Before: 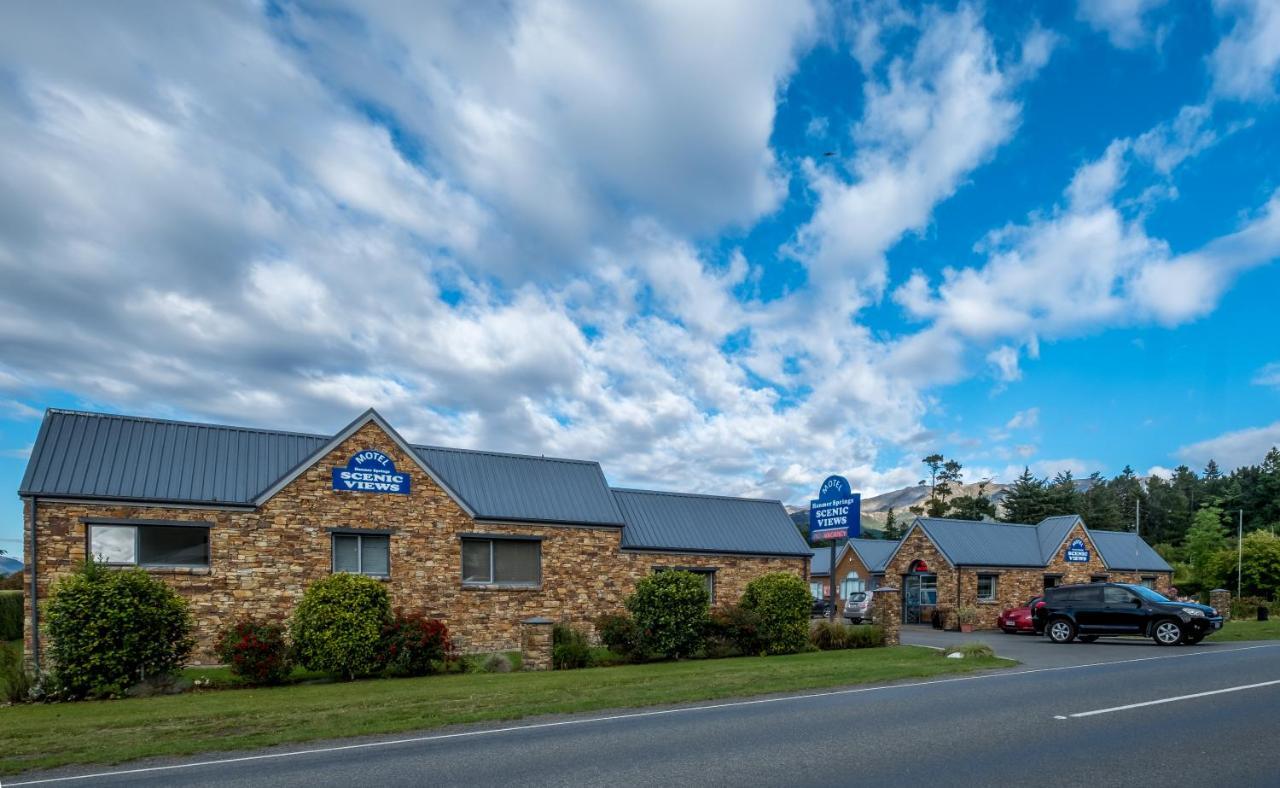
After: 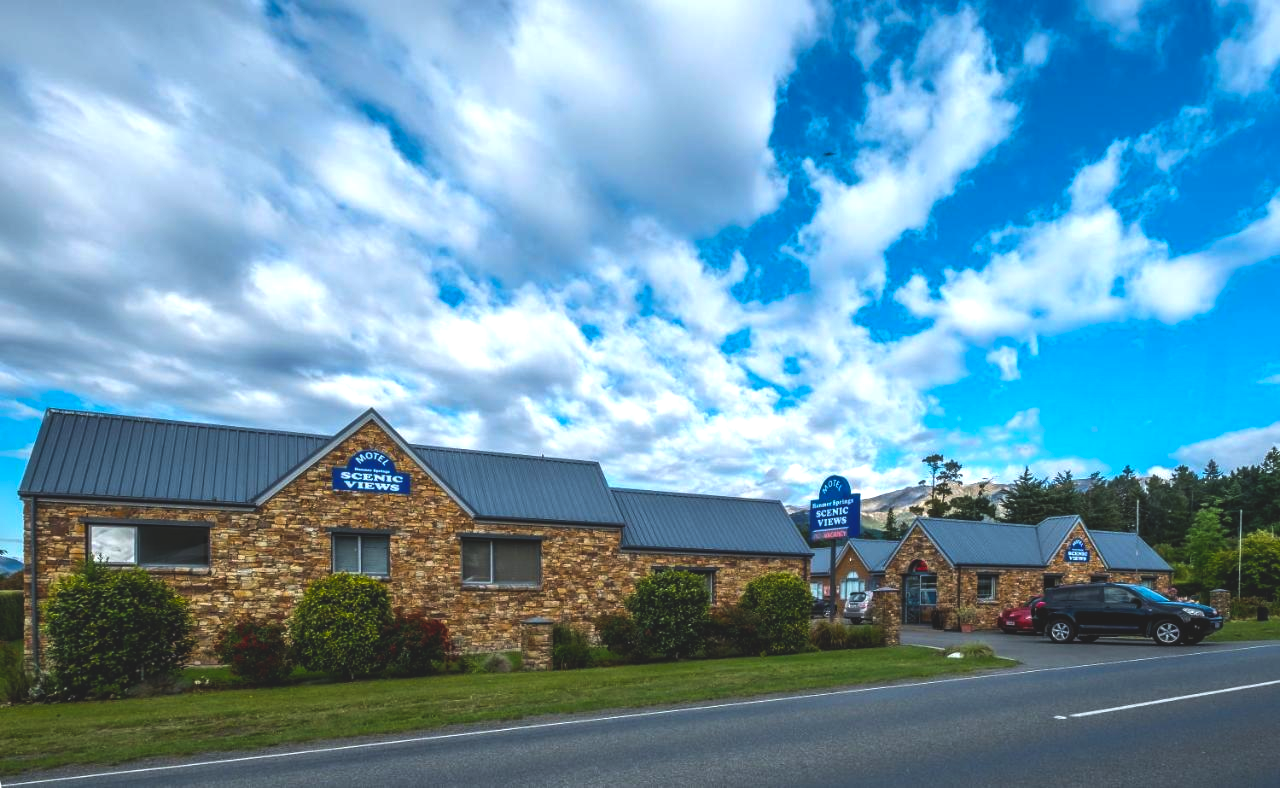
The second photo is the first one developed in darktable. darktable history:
color balance rgb: global offset › luminance 1.976%, perceptual saturation grading › global saturation 24.958%, perceptual brilliance grading › global brilliance 14.932%, perceptual brilliance grading › shadows -35.306%, global vibrance 20%
